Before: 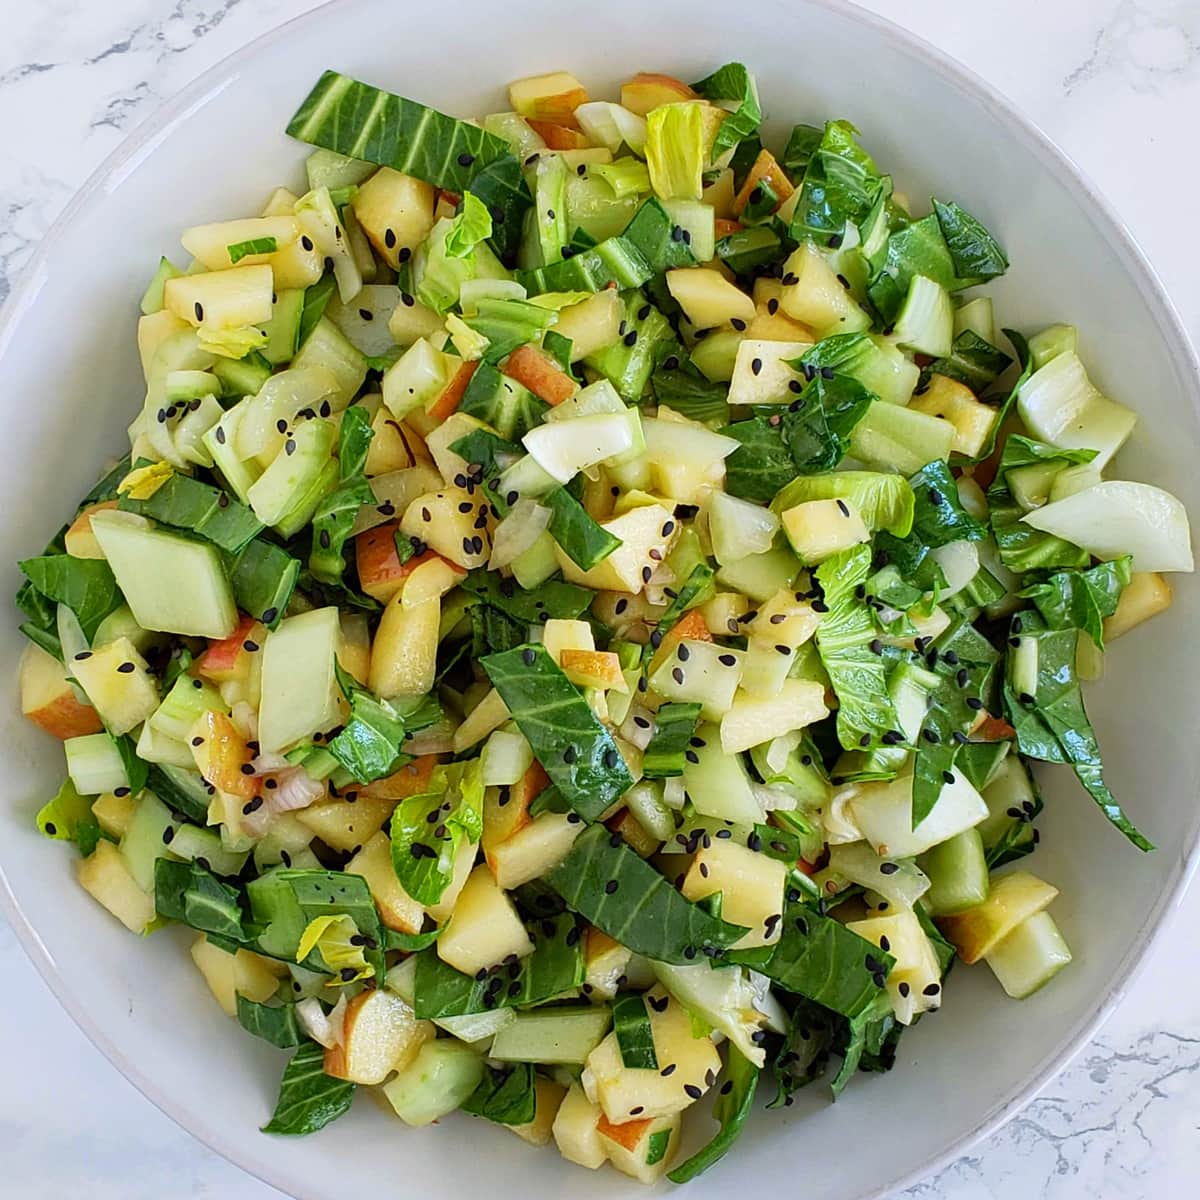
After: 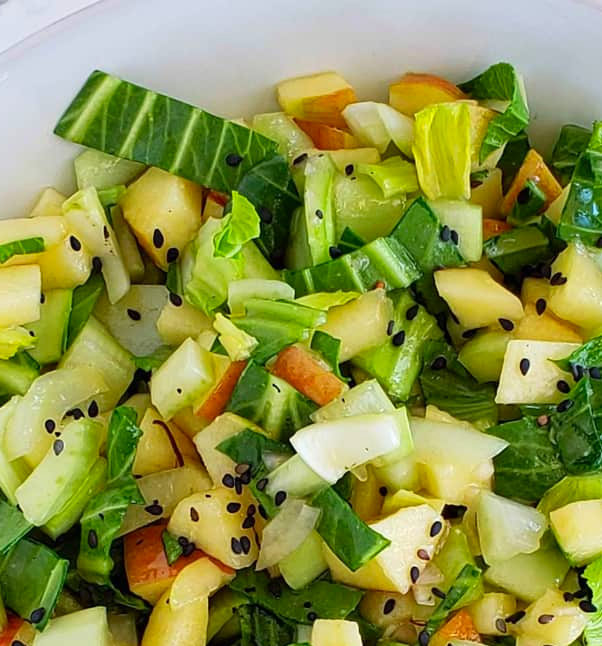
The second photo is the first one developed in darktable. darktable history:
contrast brightness saturation: saturation 0.125
crop: left 19.408%, right 30.354%, bottom 46.1%
